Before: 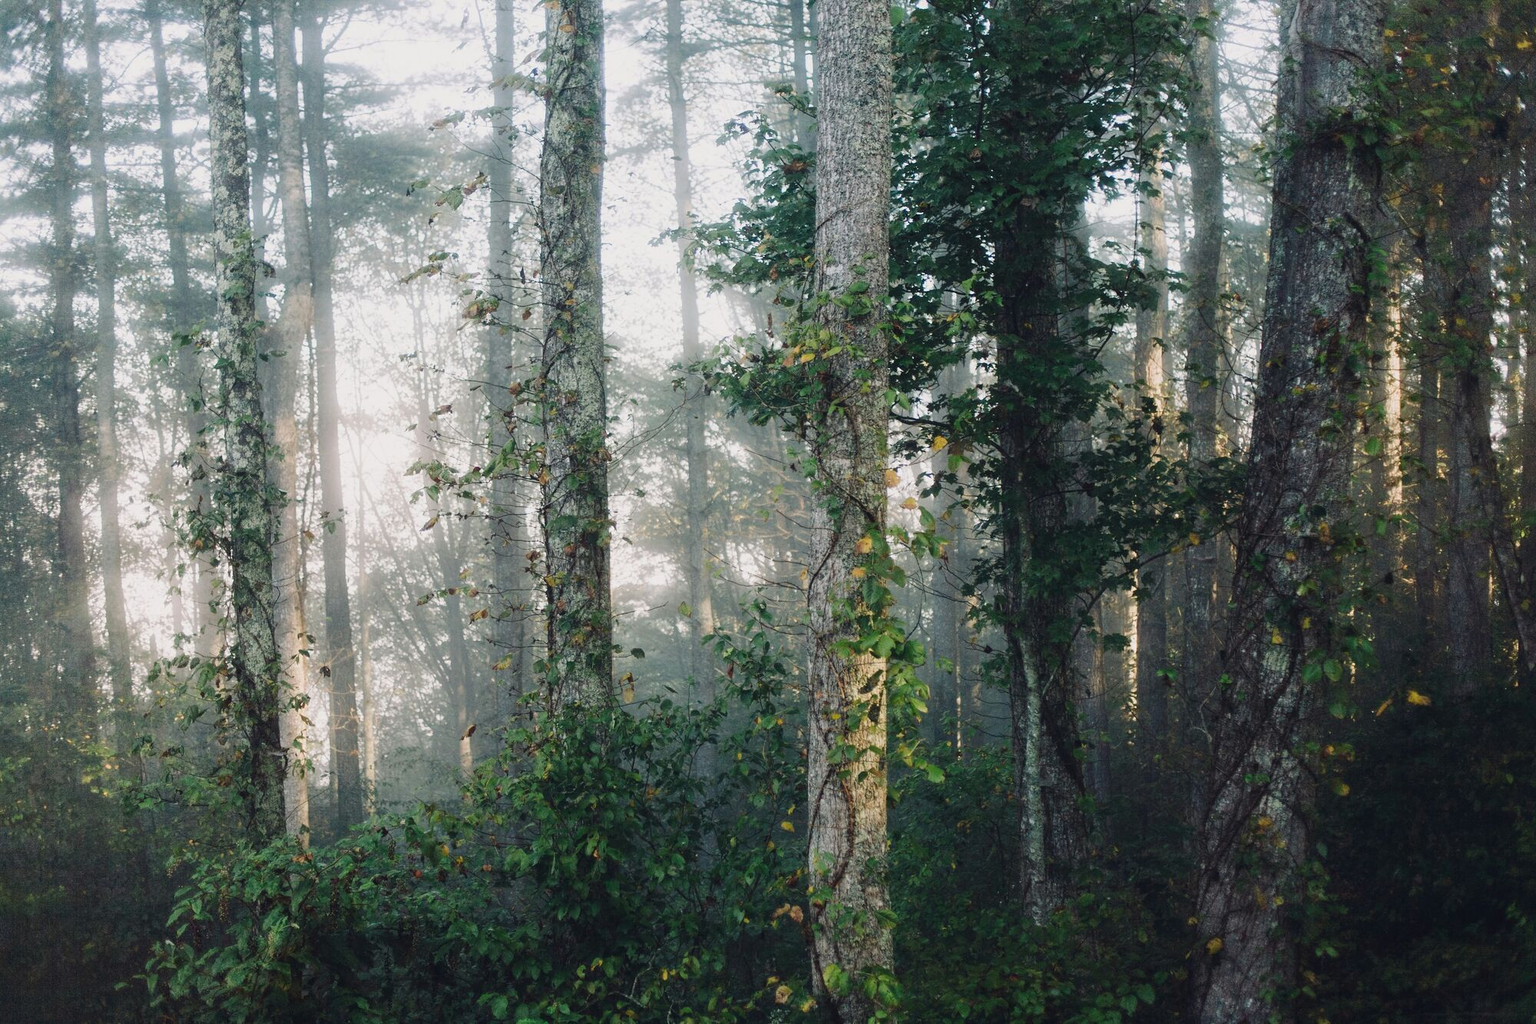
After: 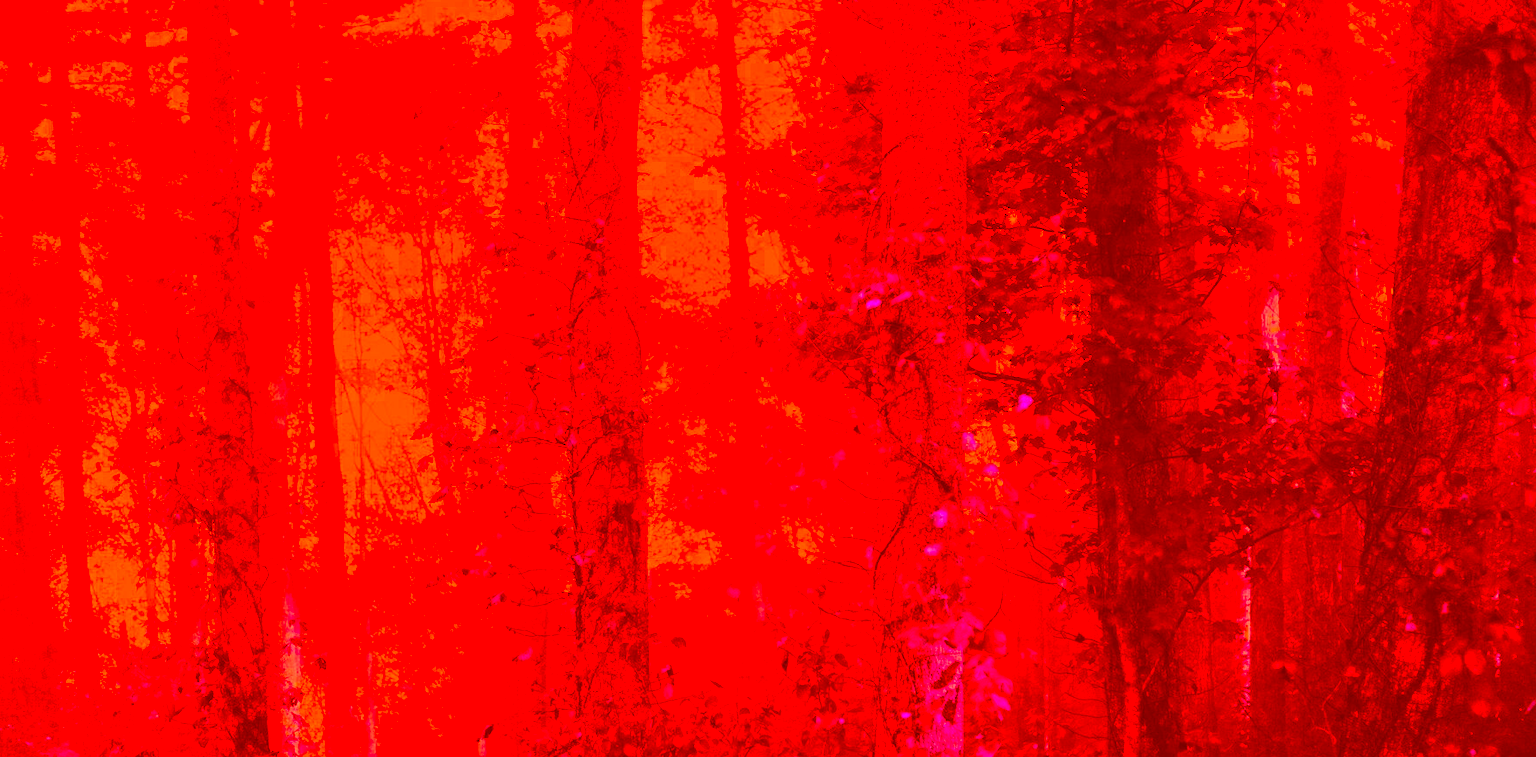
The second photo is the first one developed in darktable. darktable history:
crop: left 2.977%, top 9.007%, right 9.674%, bottom 26.362%
color correction: highlights a* -39.17, highlights b* -39.49, shadows a* -39.84, shadows b* -39.87, saturation -2.98
